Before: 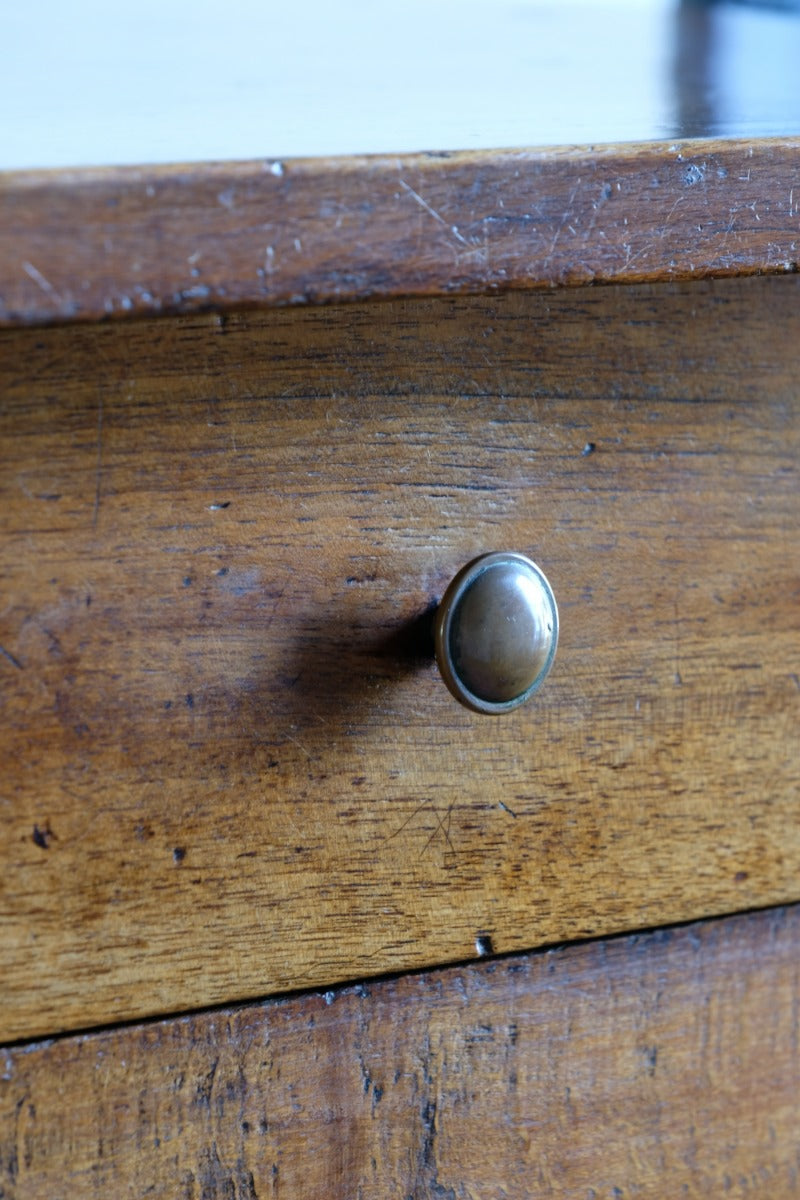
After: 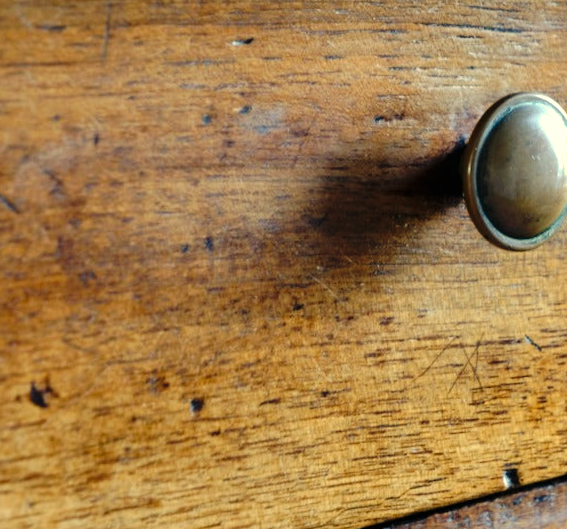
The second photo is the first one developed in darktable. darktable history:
crop: top 36.498%, right 27.964%, bottom 14.995%
tone curve: curves: ch0 [(0, 0) (0.003, 0.005) (0.011, 0.006) (0.025, 0.013) (0.044, 0.027) (0.069, 0.042) (0.1, 0.06) (0.136, 0.085) (0.177, 0.118) (0.224, 0.171) (0.277, 0.239) (0.335, 0.314) (0.399, 0.394) (0.468, 0.473) (0.543, 0.552) (0.623, 0.64) (0.709, 0.718) (0.801, 0.801) (0.898, 0.882) (1, 1)], preserve colors none
rotate and perspective: rotation -0.013°, lens shift (vertical) -0.027, lens shift (horizontal) 0.178, crop left 0.016, crop right 0.989, crop top 0.082, crop bottom 0.918
white balance: red 1.08, blue 0.791
exposure: exposure 0.6 EV, compensate highlight preservation false
